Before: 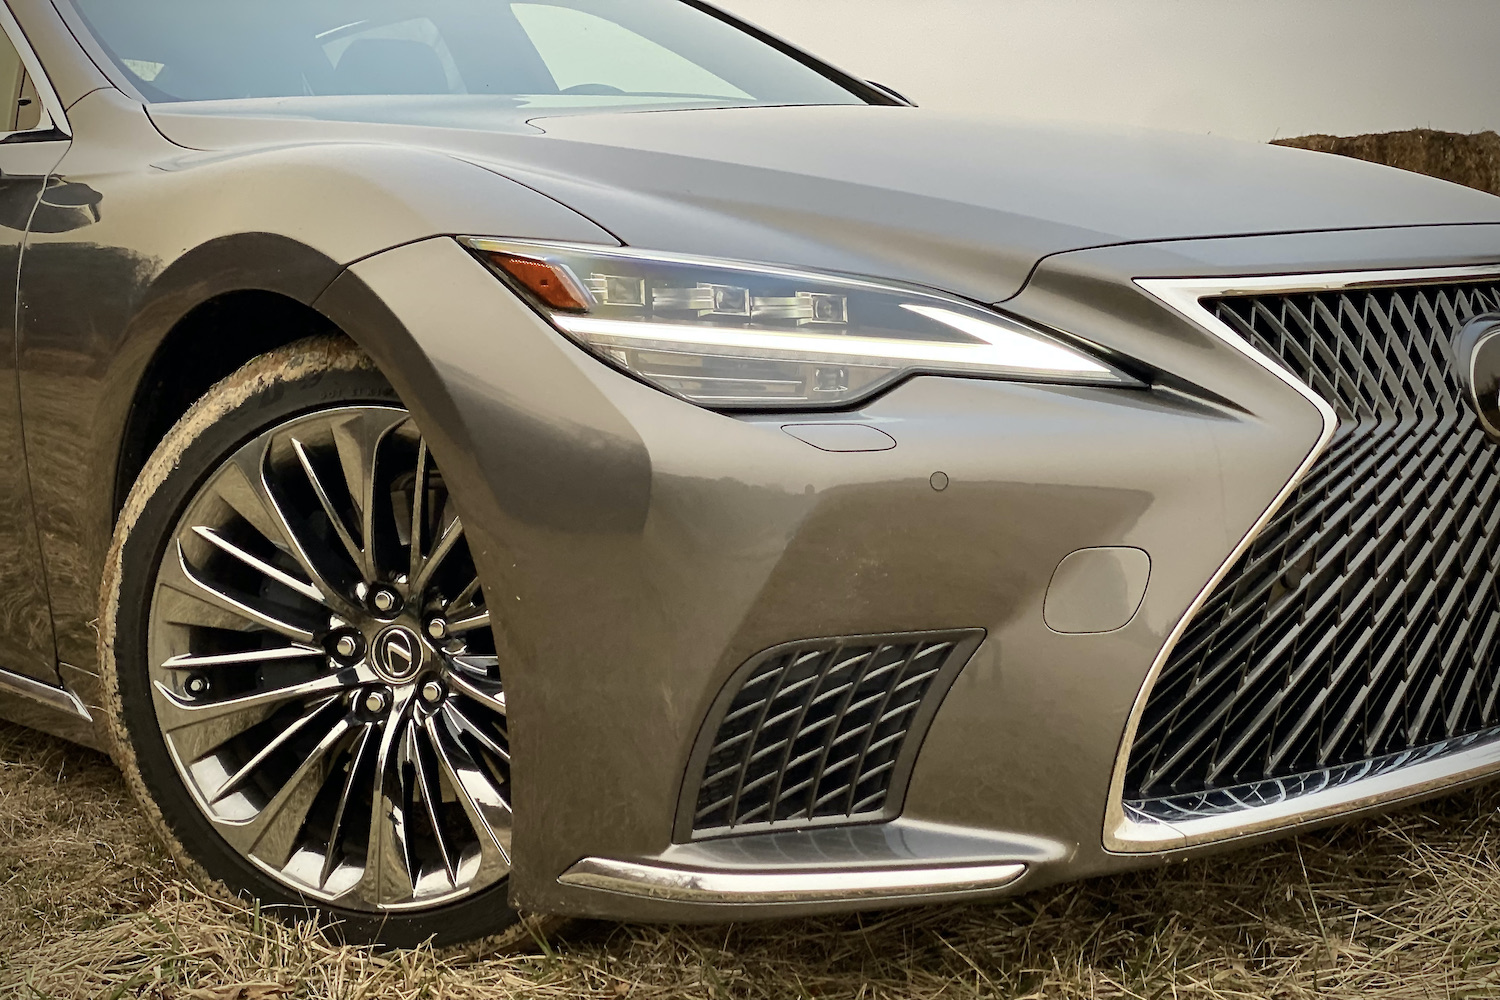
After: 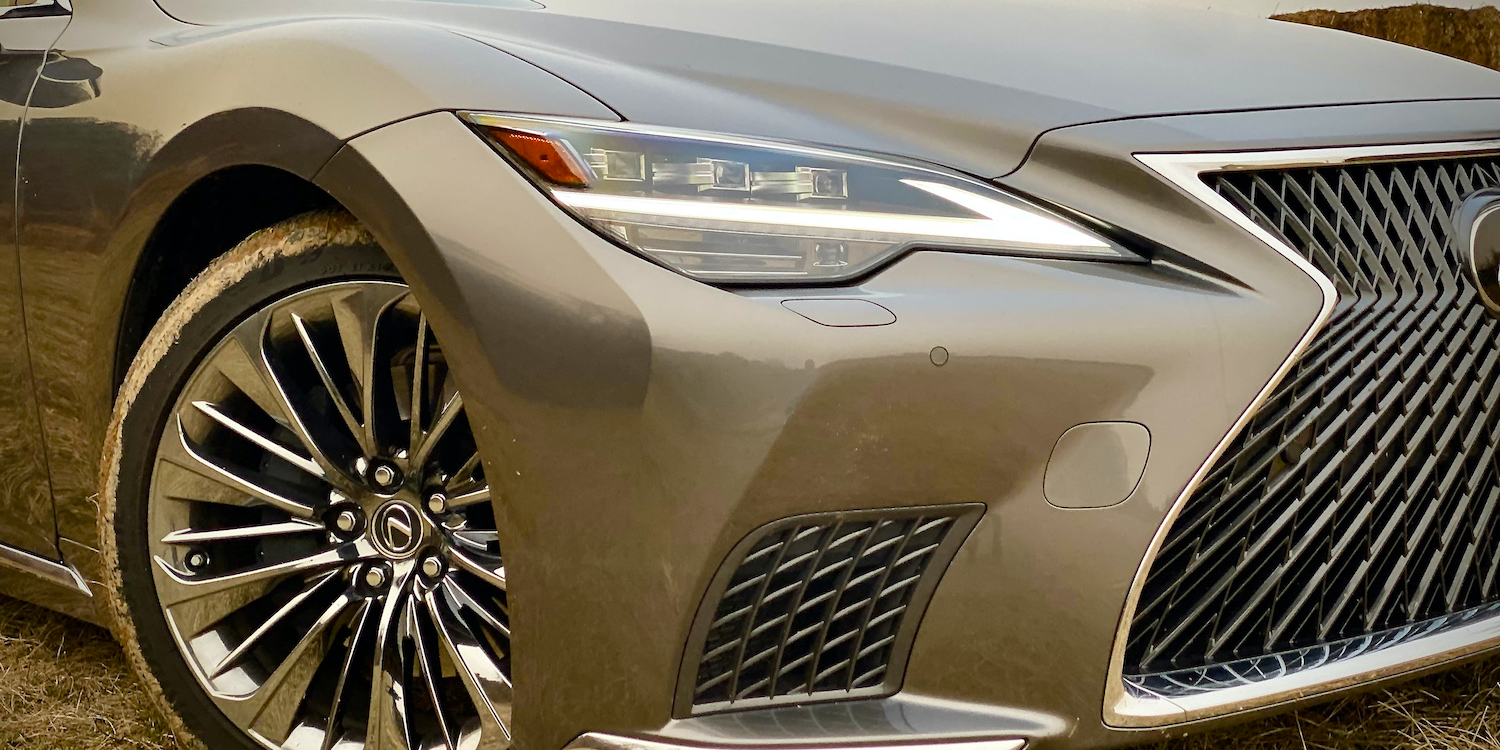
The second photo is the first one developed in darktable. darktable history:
crop and rotate: top 12.5%, bottom 12.5%
color balance rgb: perceptual saturation grading › global saturation 20%, perceptual saturation grading › highlights -25%, perceptual saturation grading › shadows 25%
